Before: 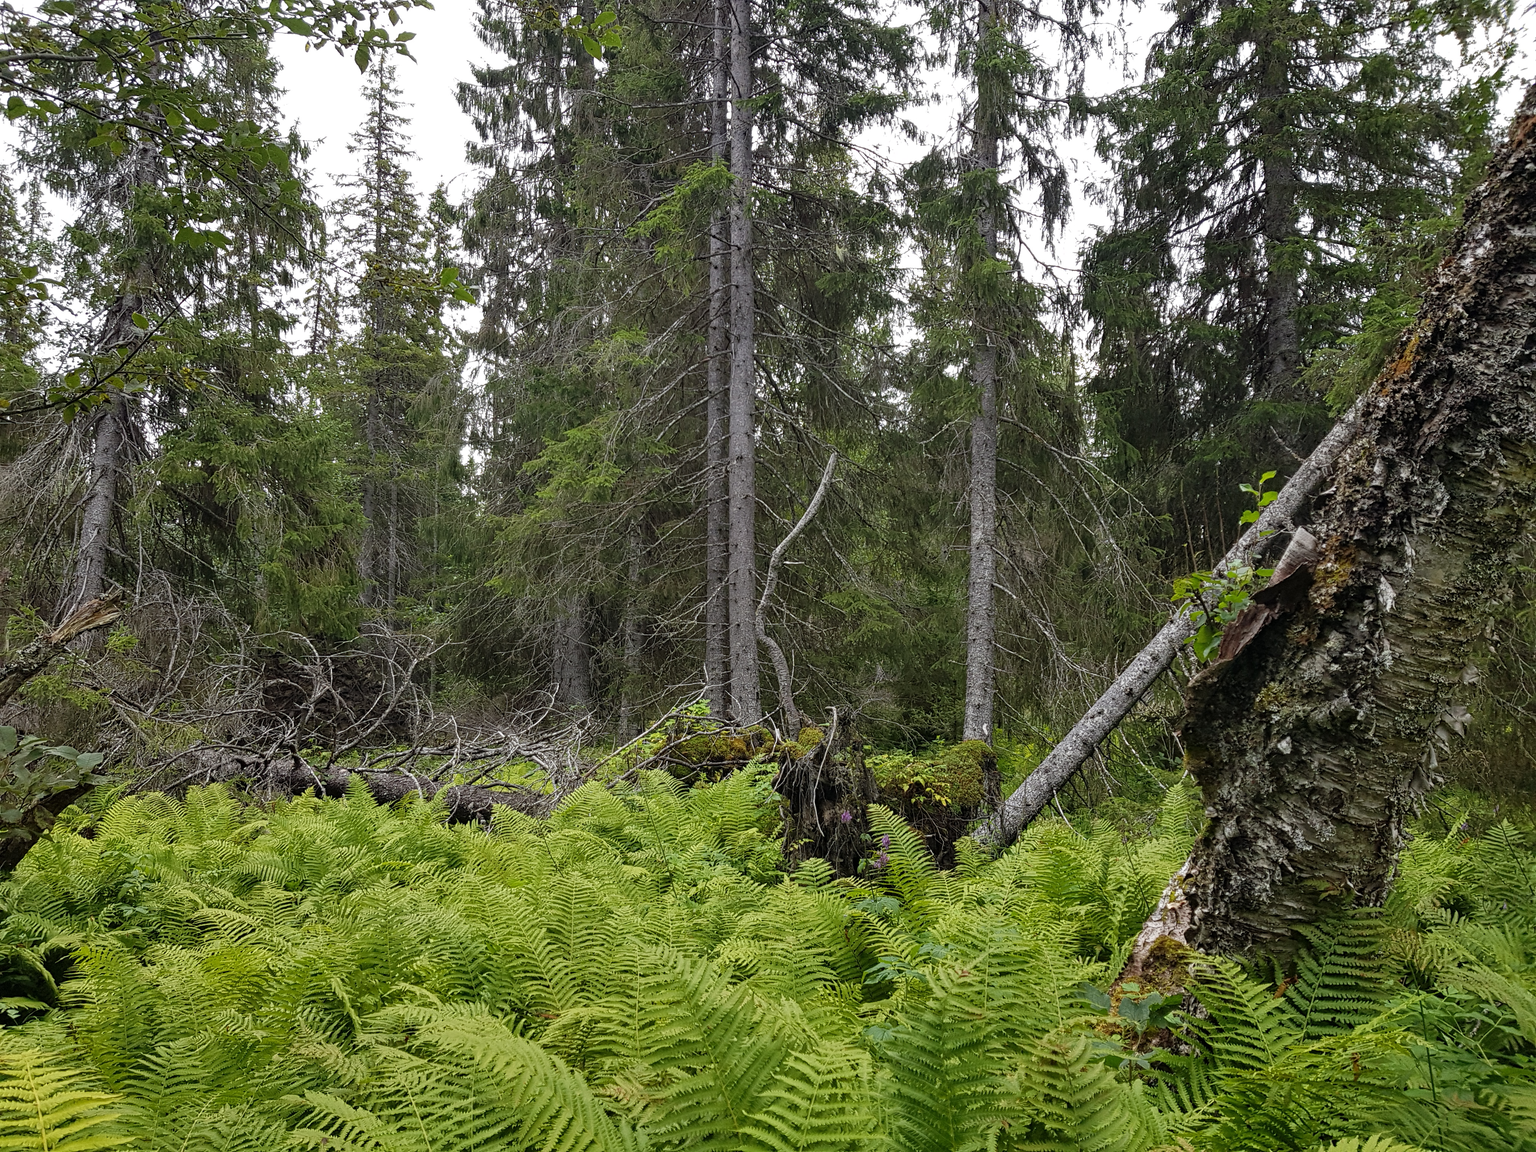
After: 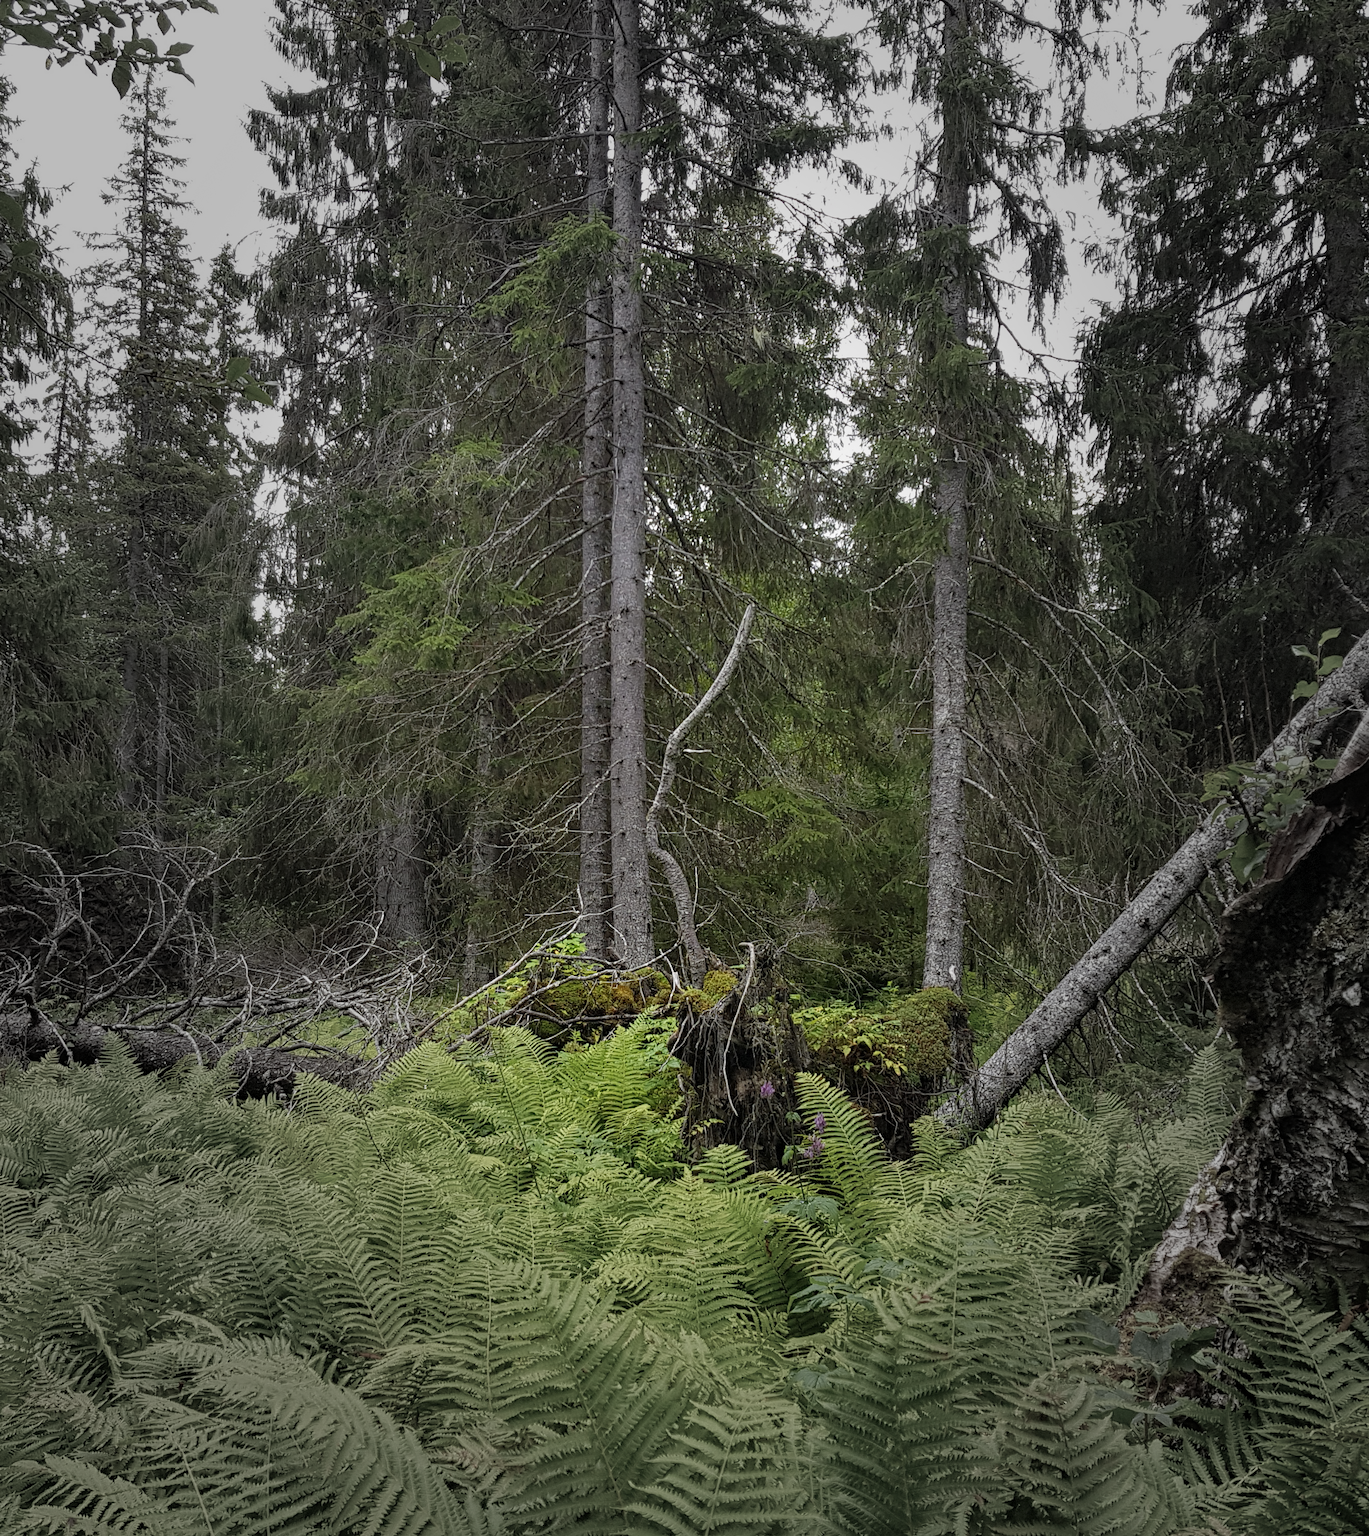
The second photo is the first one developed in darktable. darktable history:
crop and rotate: left 17.661%, right 15.464%
vignetting: fall-off start 16.28%, fall-off radius 100.67%, saturation -0.653, width/height ratio 0.711, dithering 8-bit output
